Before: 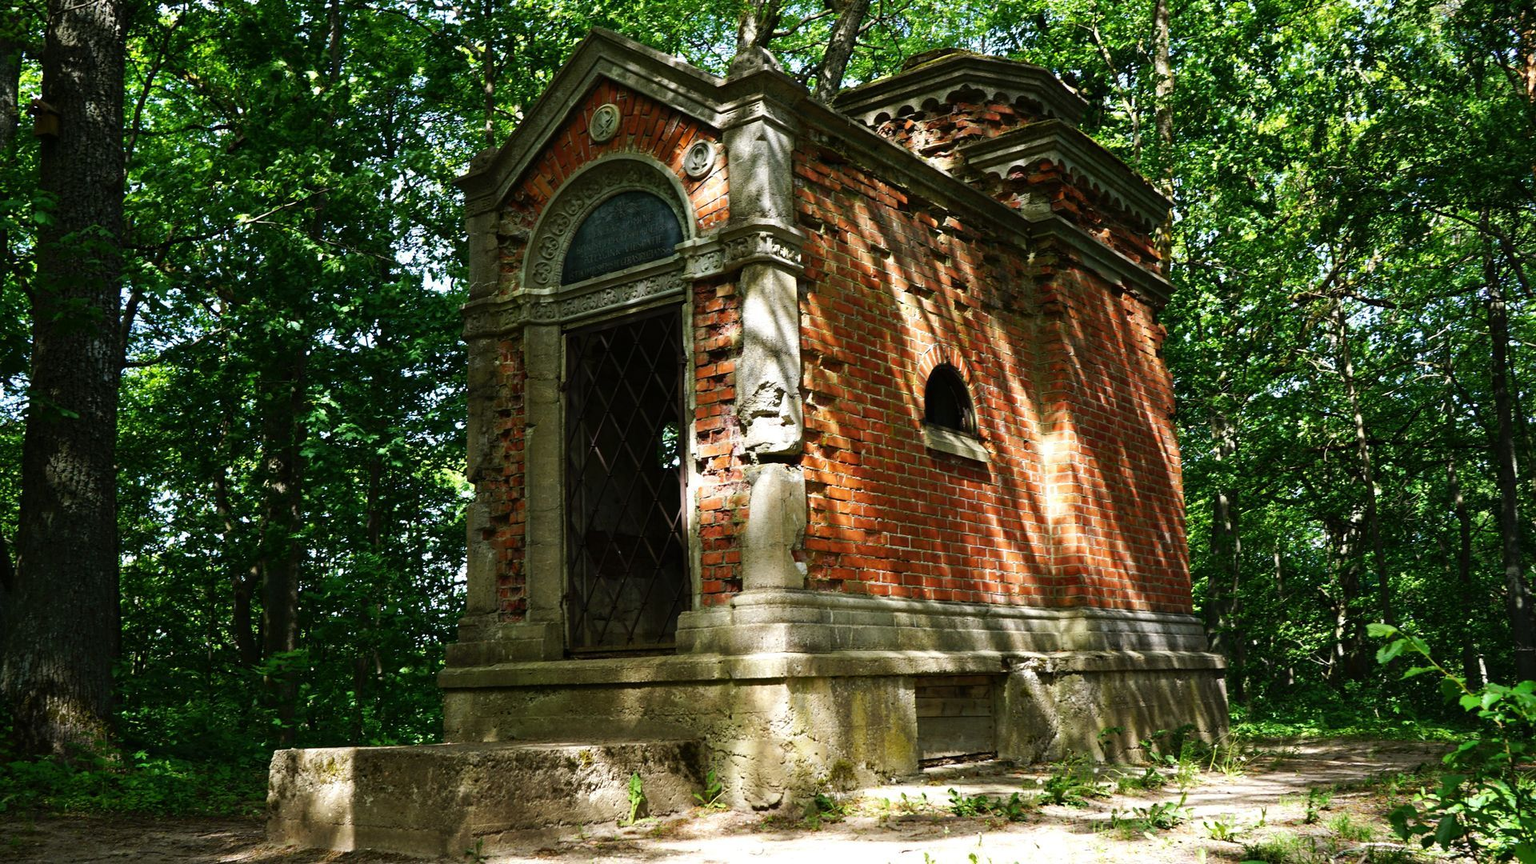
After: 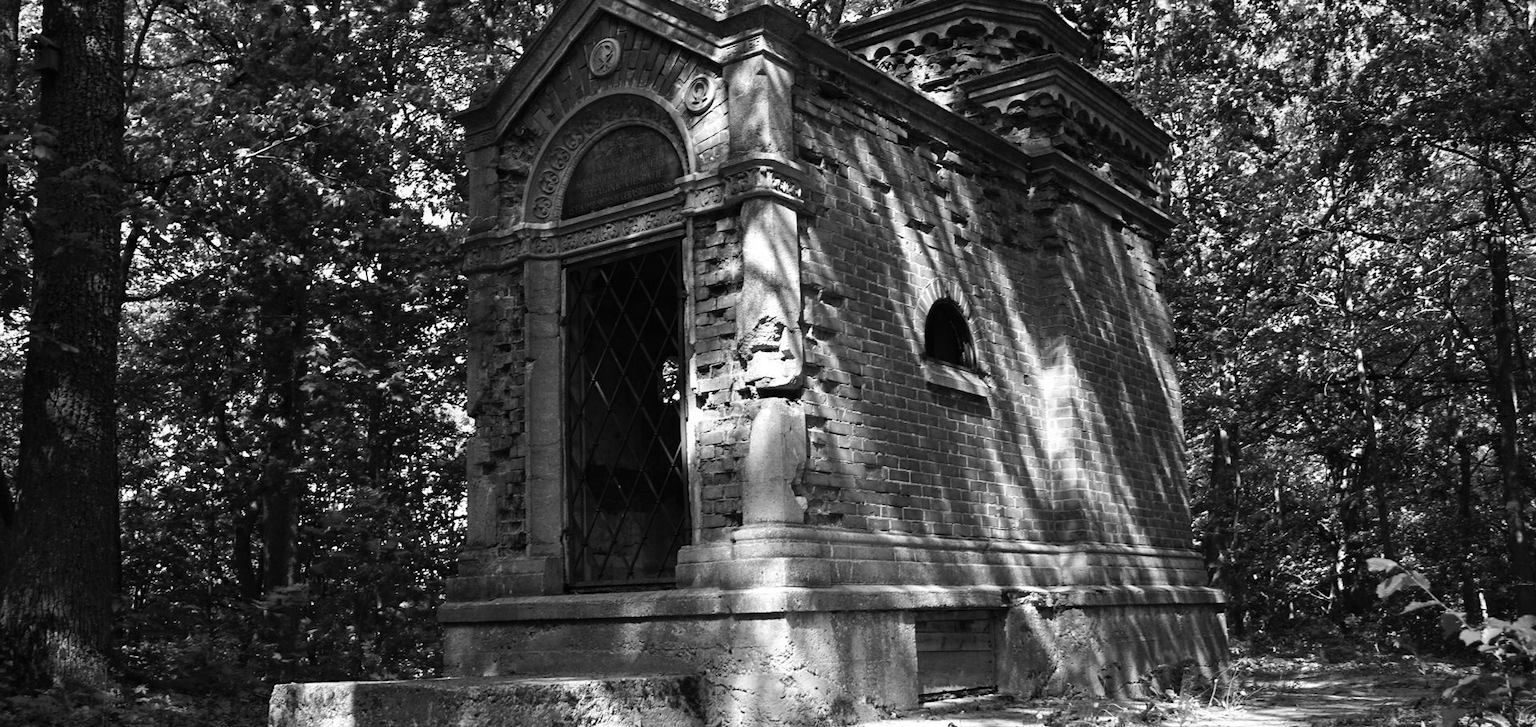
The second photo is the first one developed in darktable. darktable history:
color correction: highlights a* -3.28, highlights b* -6.24, shadows a* 3.1, shadows b* 5.19
crop: top 7.625%, bottom 8.027%
white balance: red 1.009, blue 0.985
monochrome: a 32, b 64, size 2.3, highlights 1
